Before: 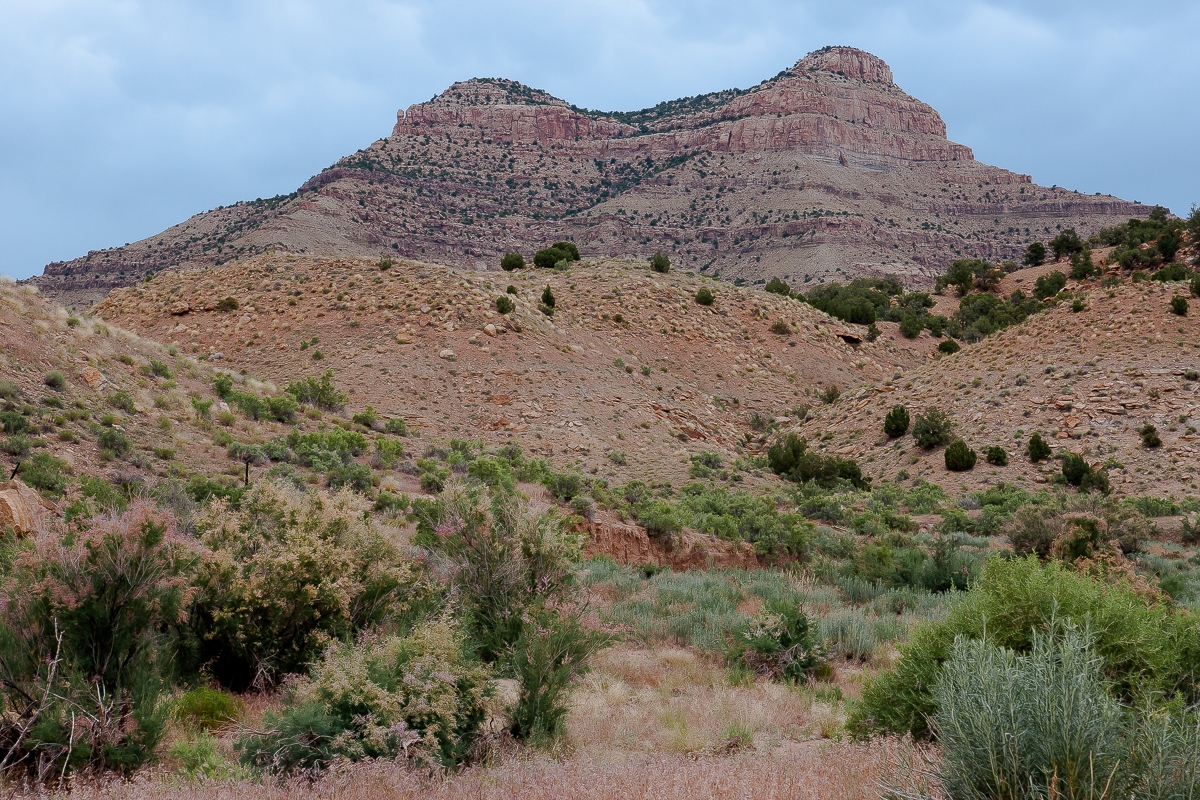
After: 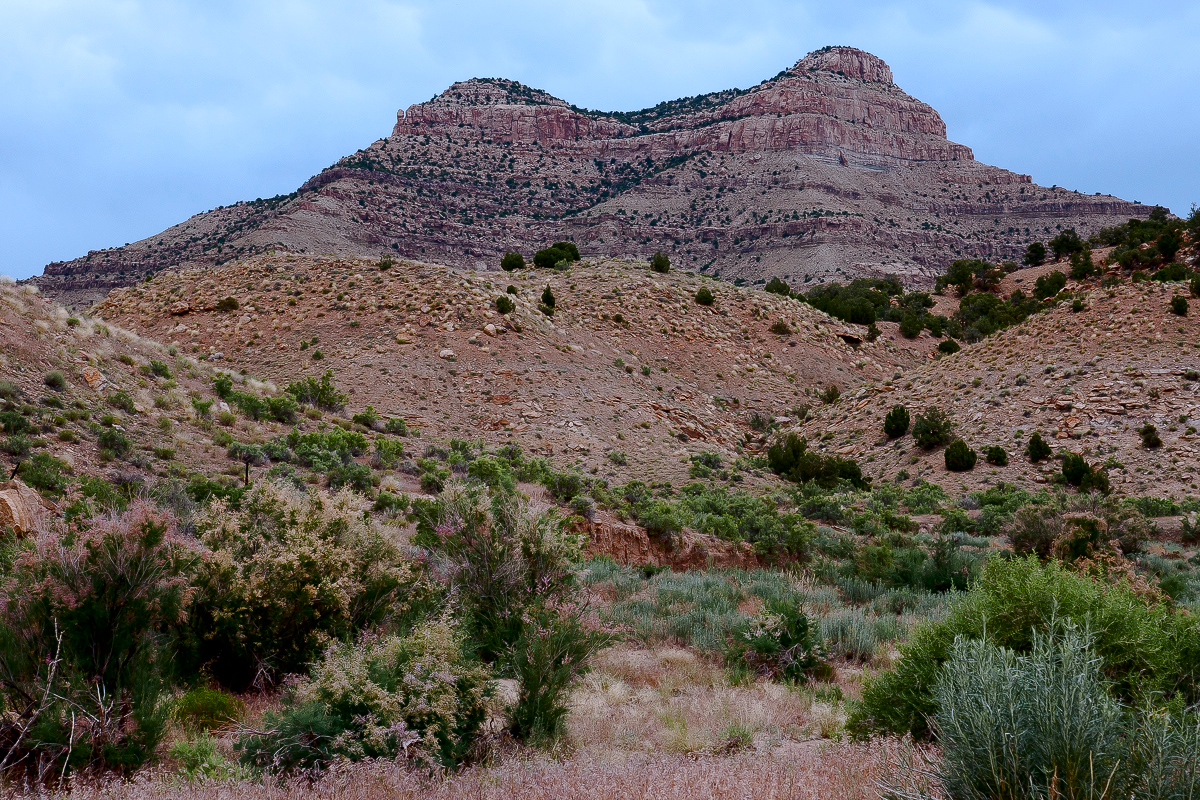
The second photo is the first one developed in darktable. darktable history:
contrast brightness saturation: contrast 0.195, brightness -0.102, saturation 0.102
color calibration: gray › normalize channels true, illuminant as shot in camera, x 0.358, y 0.373, temperature 4628.91 K, gamut compression 0.005
